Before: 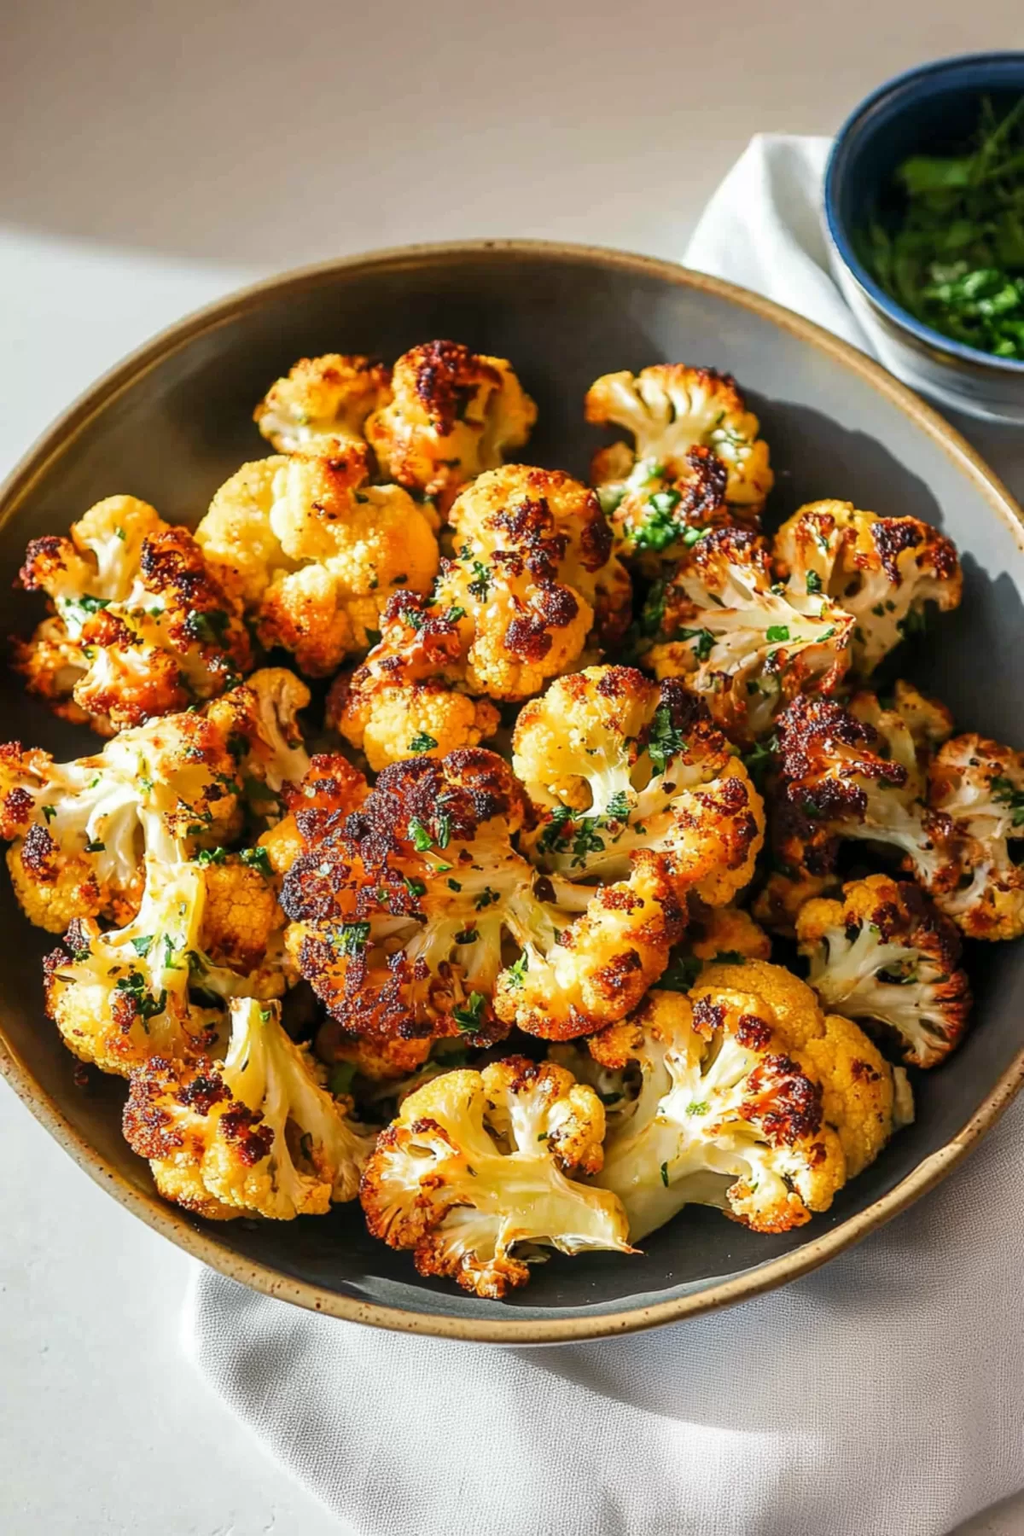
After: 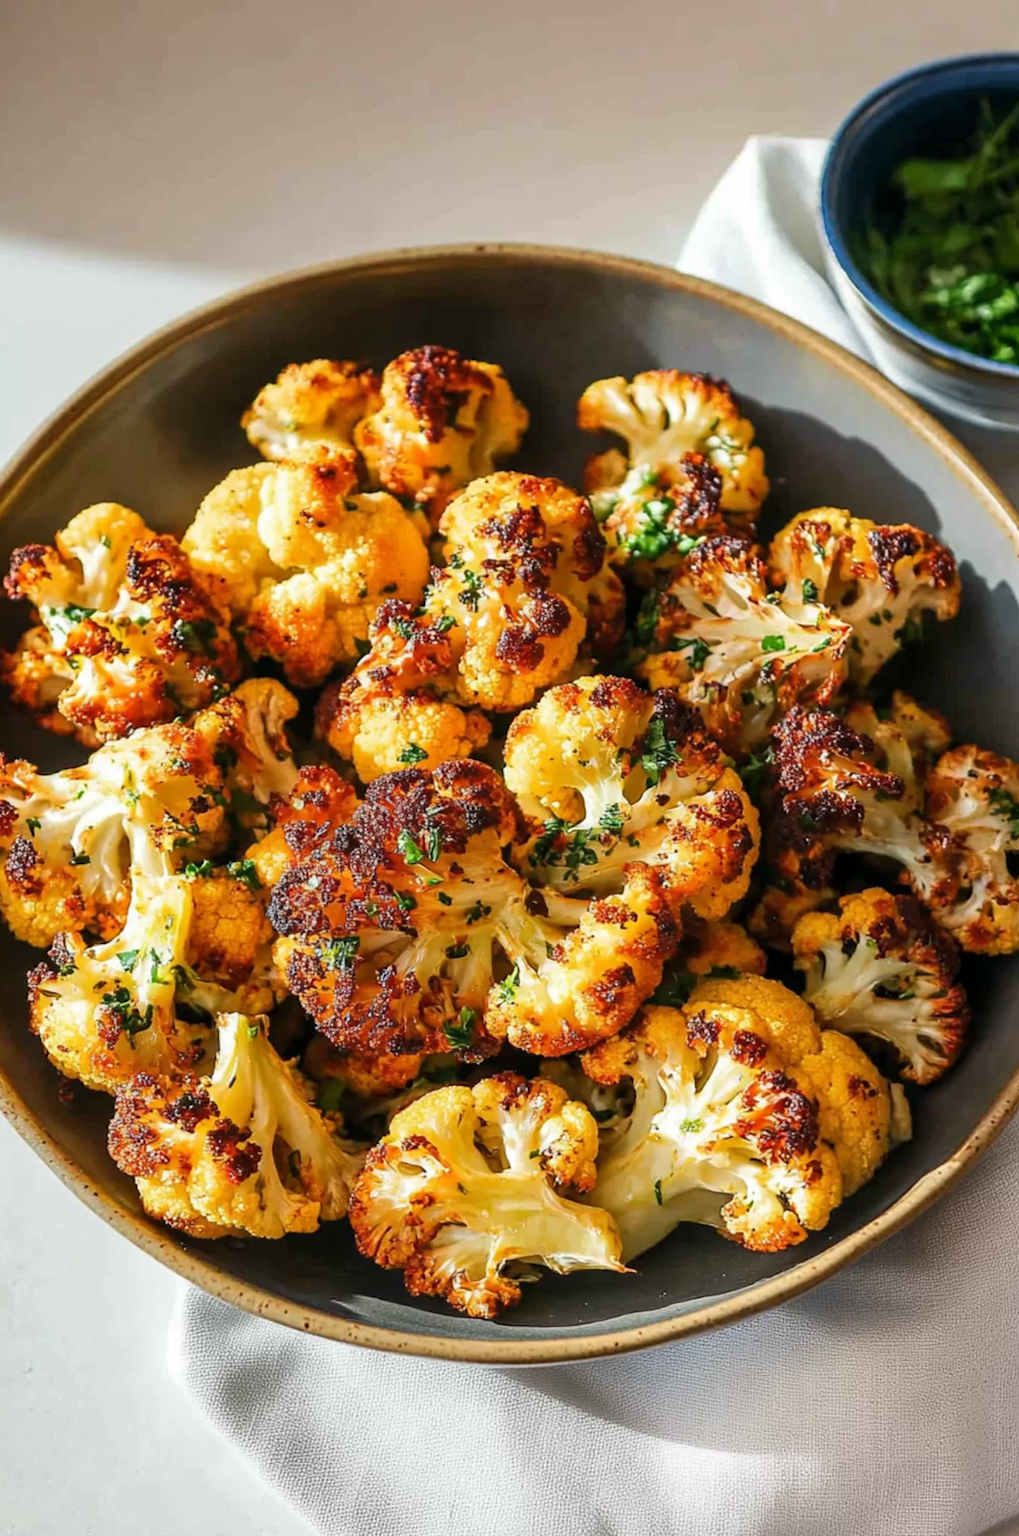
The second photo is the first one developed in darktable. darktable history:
crop: left 1.635%, right 0.281%, bottom 1.481%
